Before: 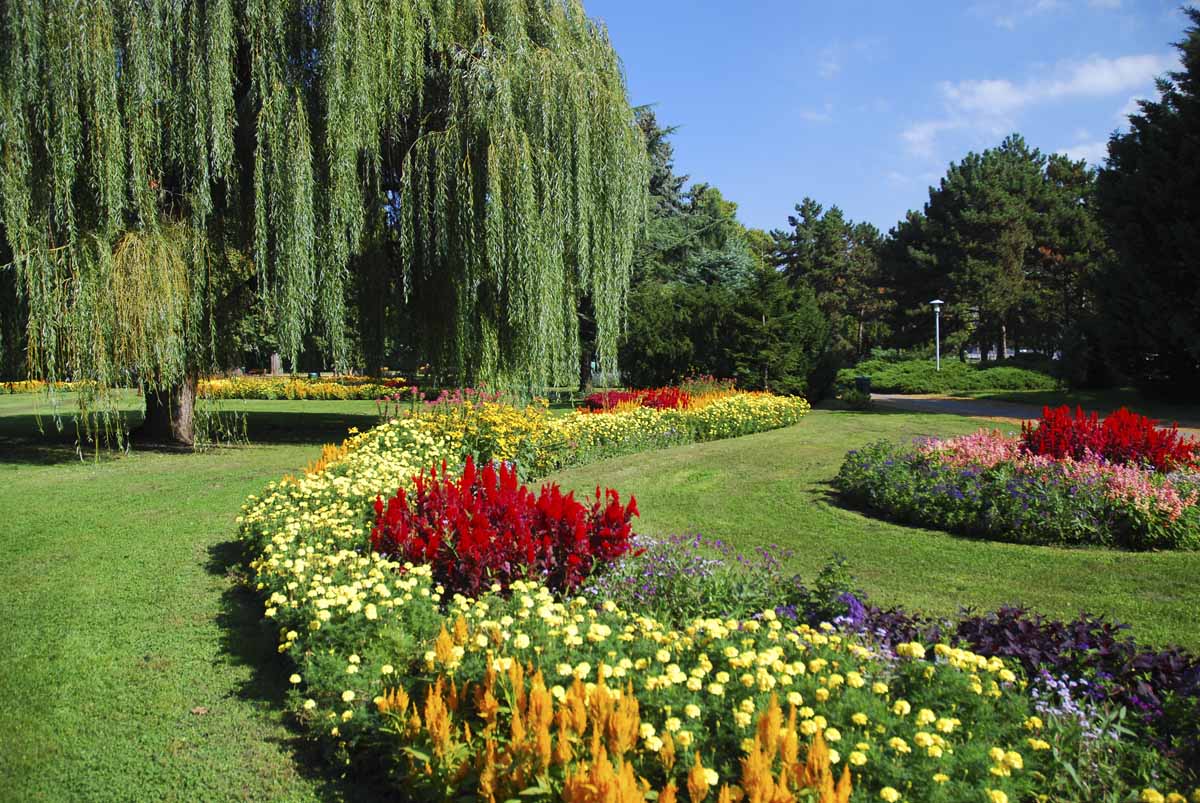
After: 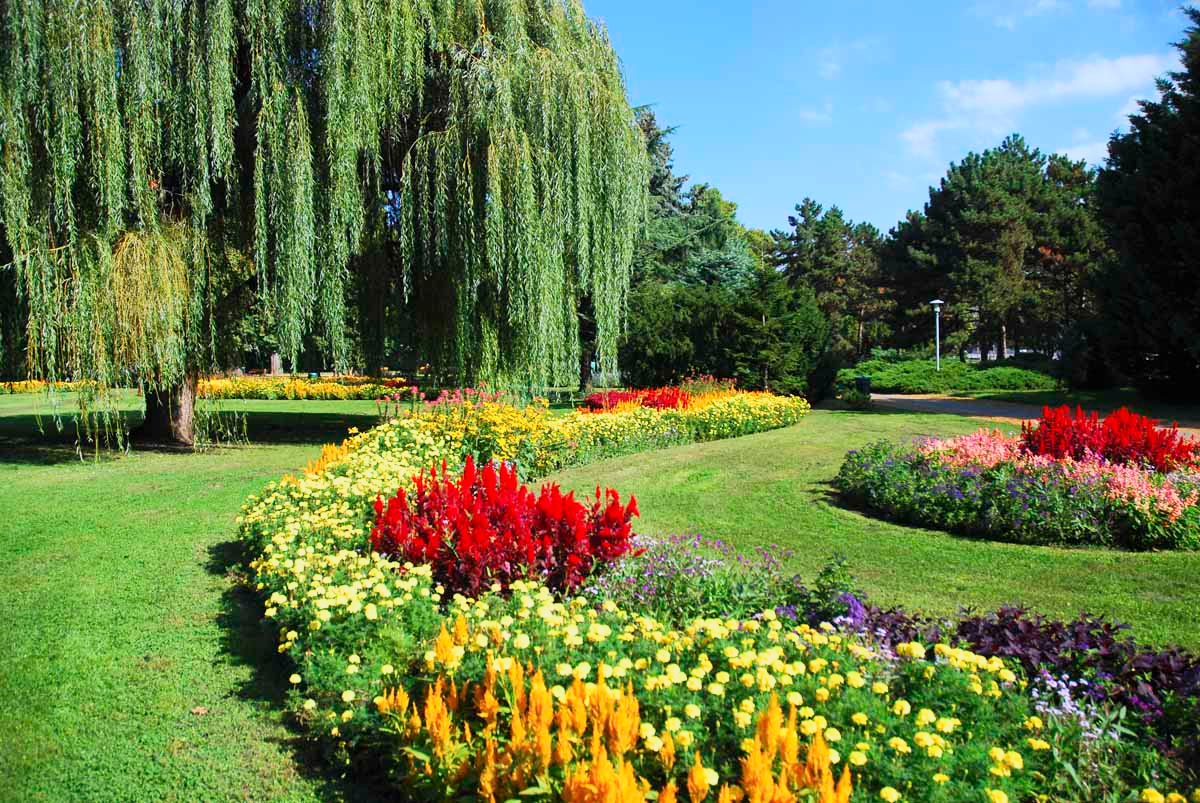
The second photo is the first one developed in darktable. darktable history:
base curve: curves: ch0 [(0, 0) (0.088, 0.125) (0.176, 0.251) (0.354, 0.501) (0.613, 0.749) (1, 0.877)]
